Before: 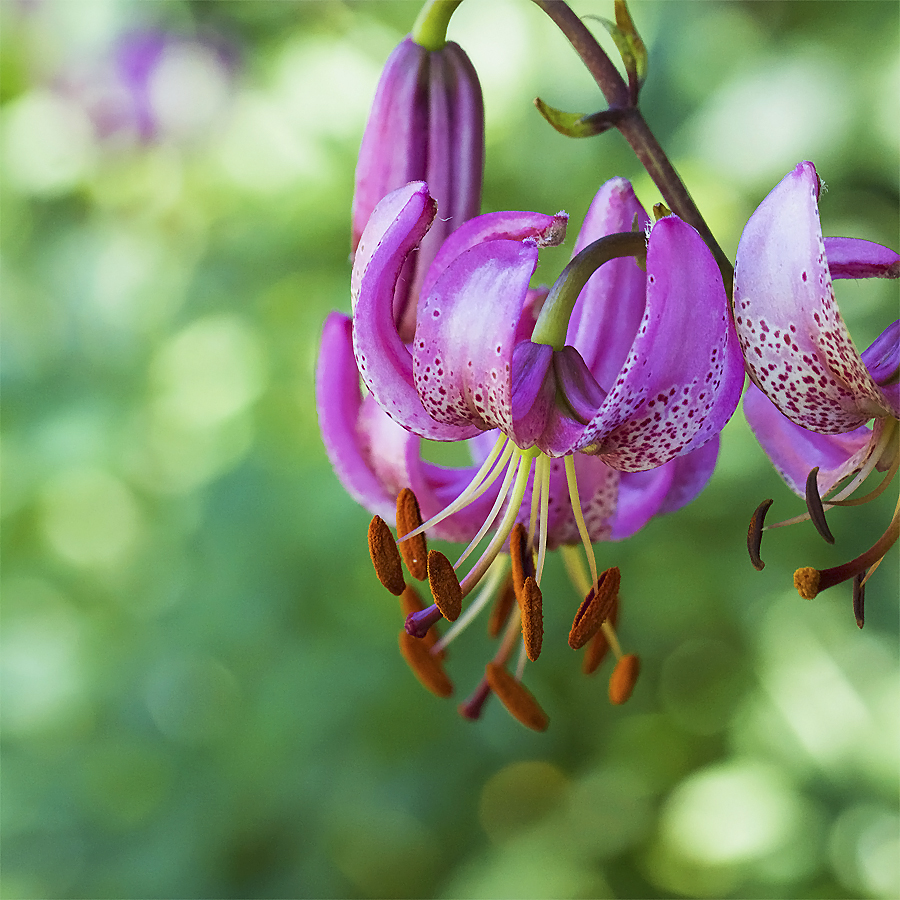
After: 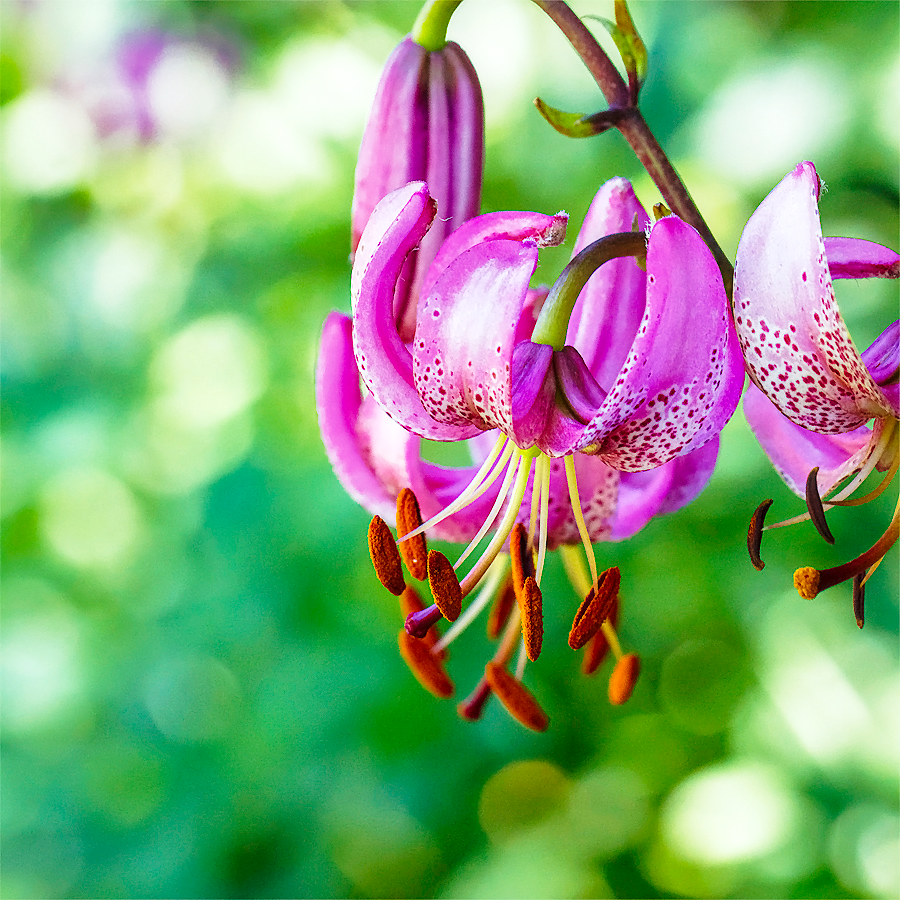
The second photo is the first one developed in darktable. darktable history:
shadows and highlights: shadows 30
local contrast: on, module defaults
base curve: curves: ch0 [(0, 0) (0.028, 0.03) (0.121, 0.232) (0.46, 0.748) (0.859, 0.968) (1, 1)], preserve colors none
